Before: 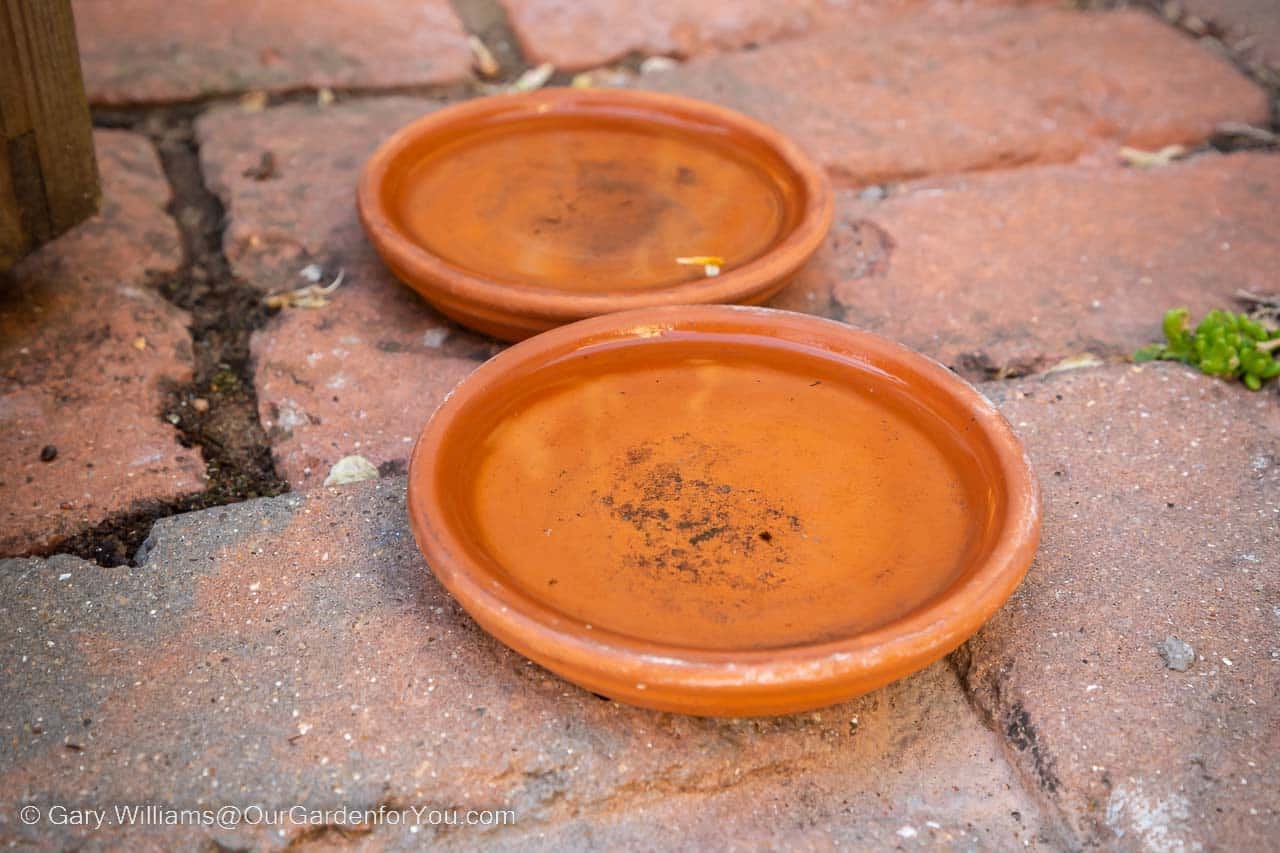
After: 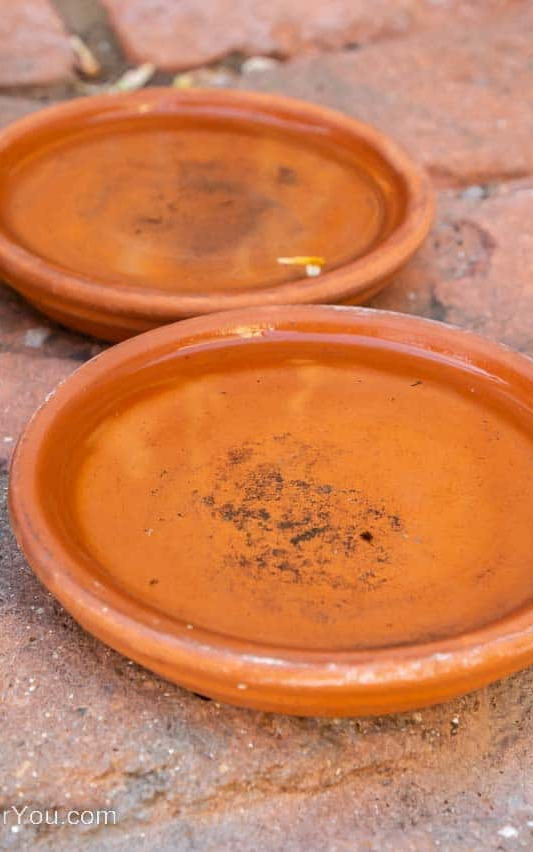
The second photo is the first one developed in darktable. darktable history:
crop: left 31.229%, right 27.105%
white balance: emerald 1
